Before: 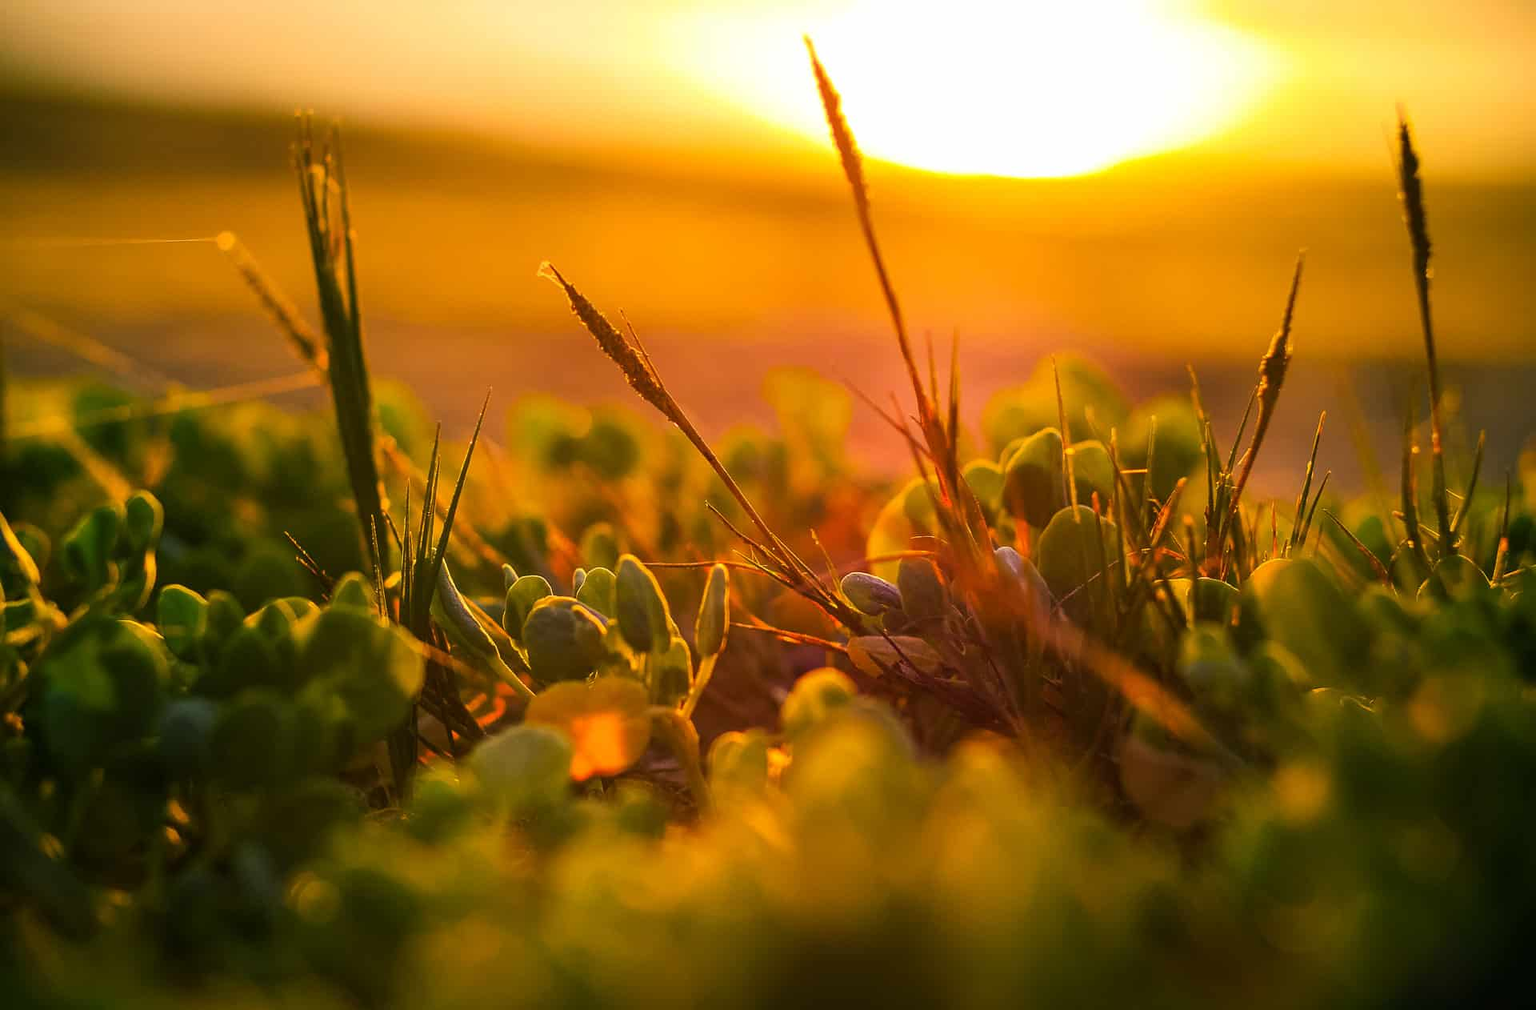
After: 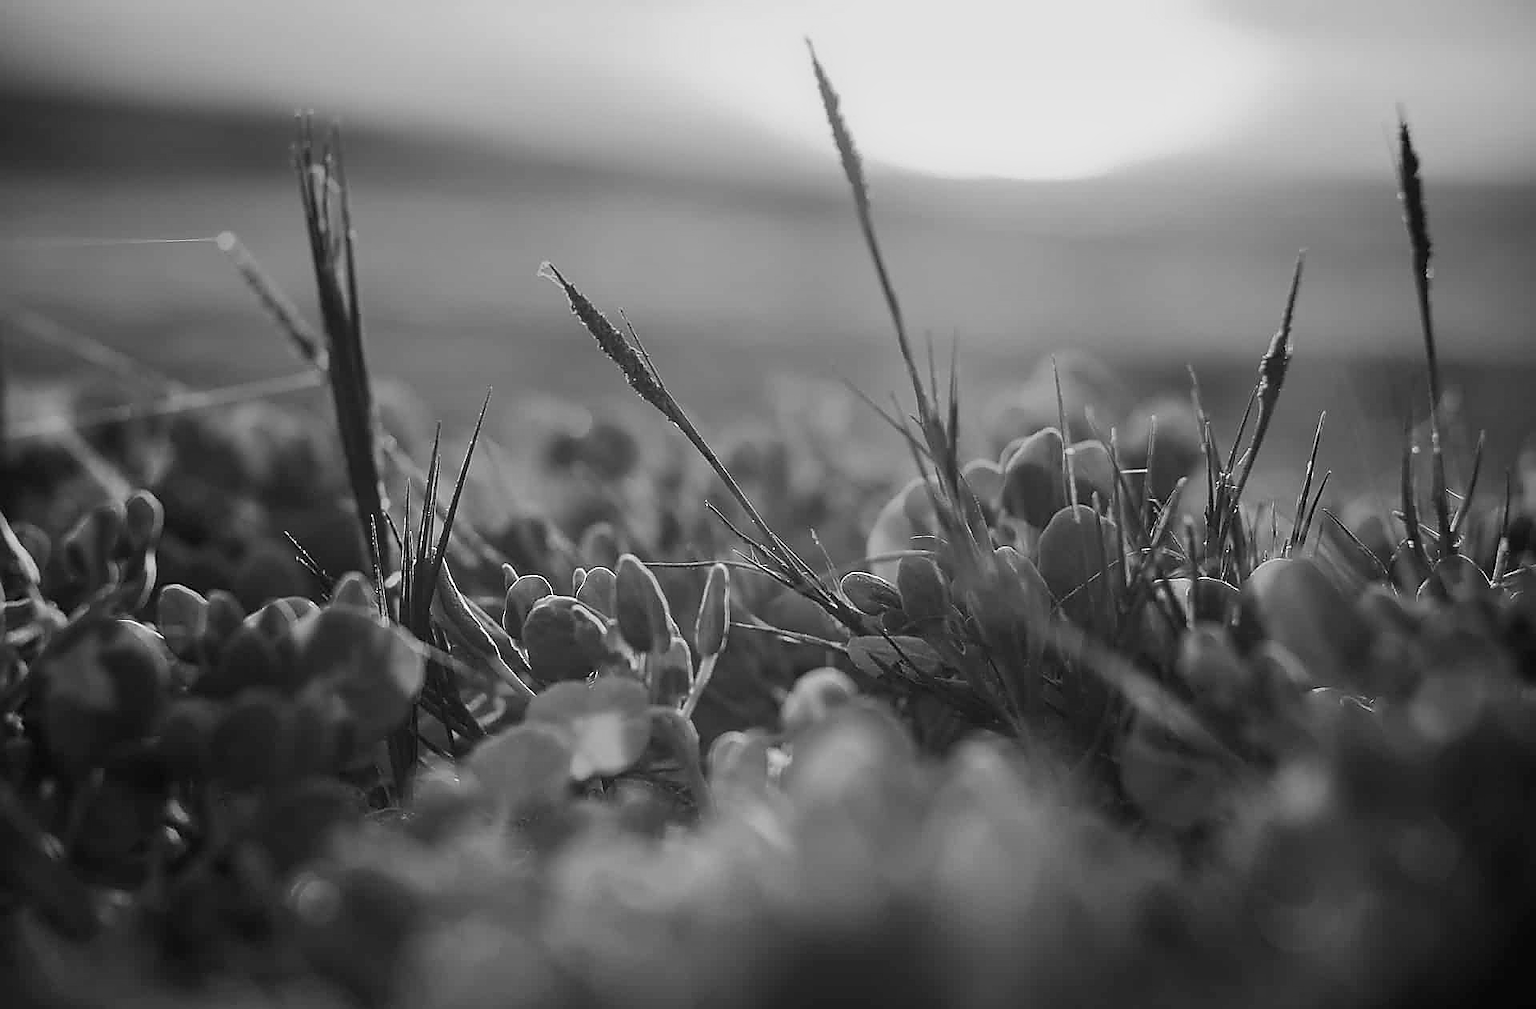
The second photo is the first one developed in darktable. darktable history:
exposure: exposure 0.2 EV, compensate highlight preservation false
graduated density: on, module defaults
sharpen: radius 1.4, amount 1.25, threshold 0.7
color balance rgb: linear chroma grading › global chroma 15%, perceptual saturation grading › global saturation 30%
monochrome: on, module defaults
